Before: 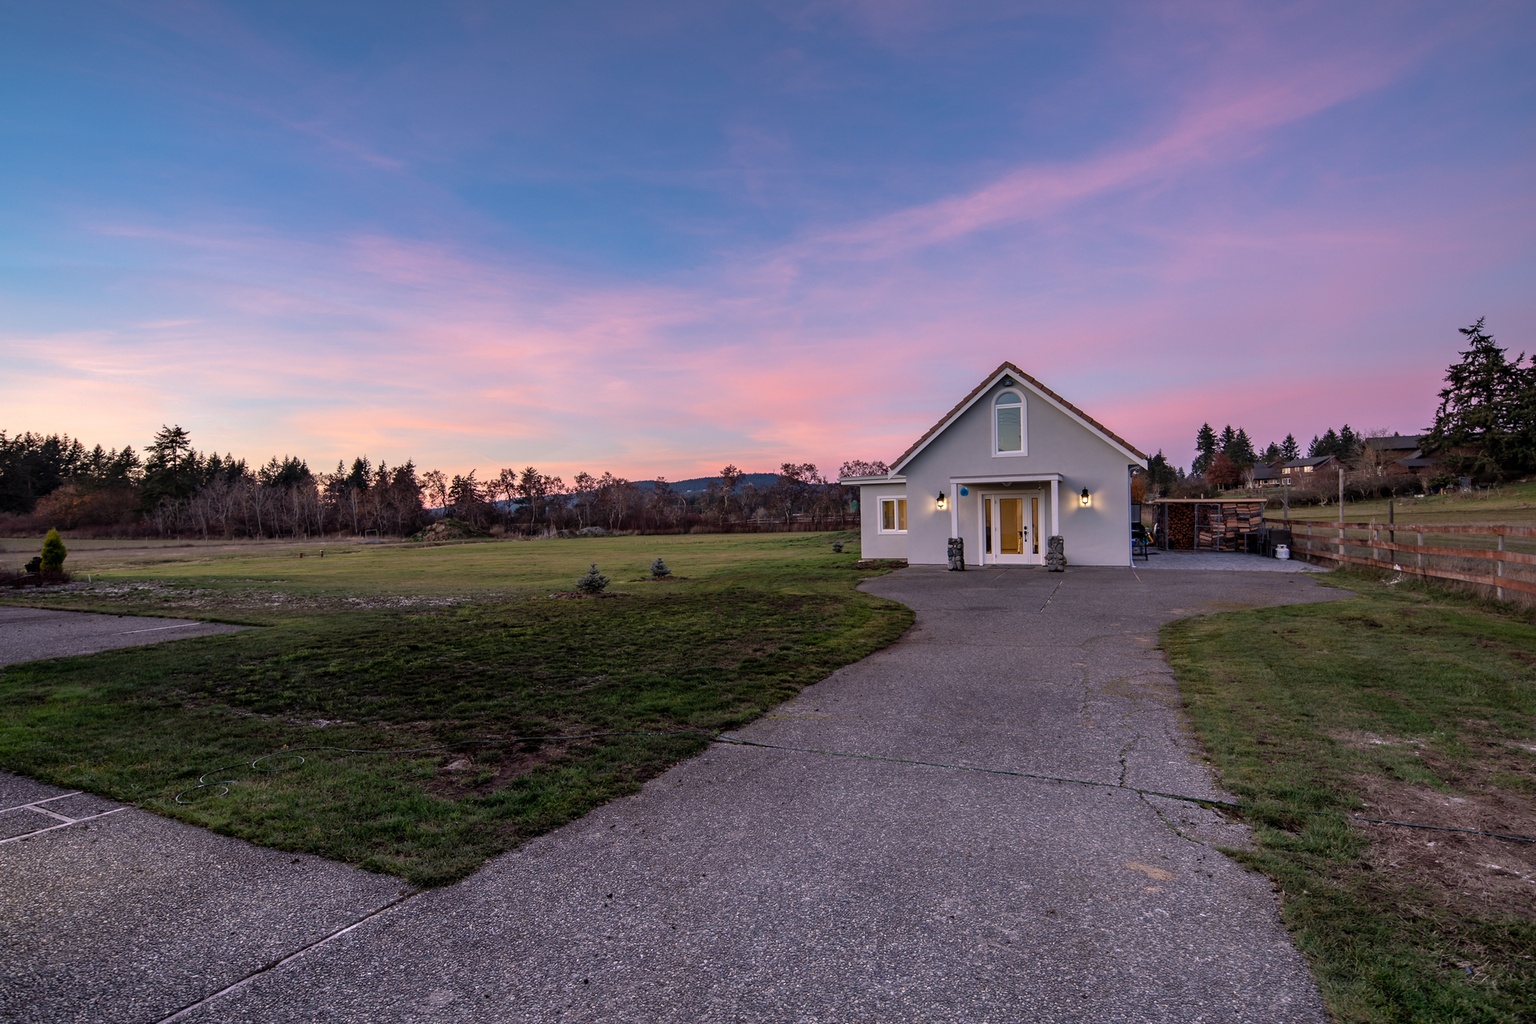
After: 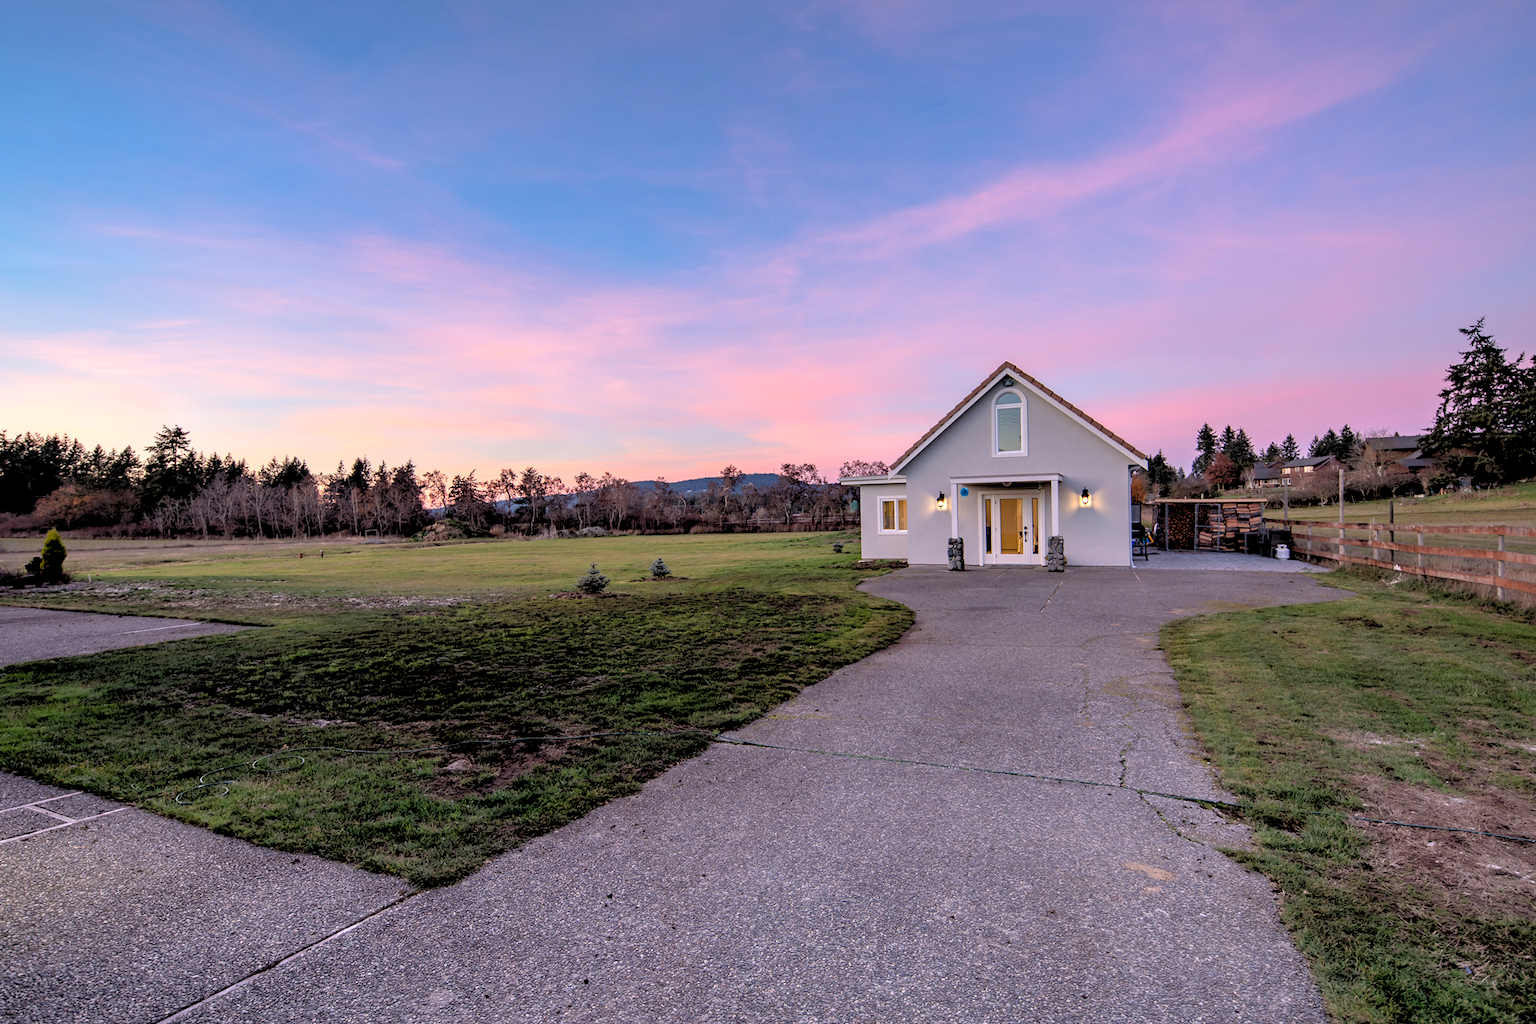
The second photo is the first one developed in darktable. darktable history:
exposure: exposure 0.574 EV, compensate highlight preservation false
tone equalizer: on, module defaults
rgb levels: preserve colors sum RGB, levels [[0.038, 0.433, 0.934], [0, 0.5, 1], [0, 0.5, 1]]
